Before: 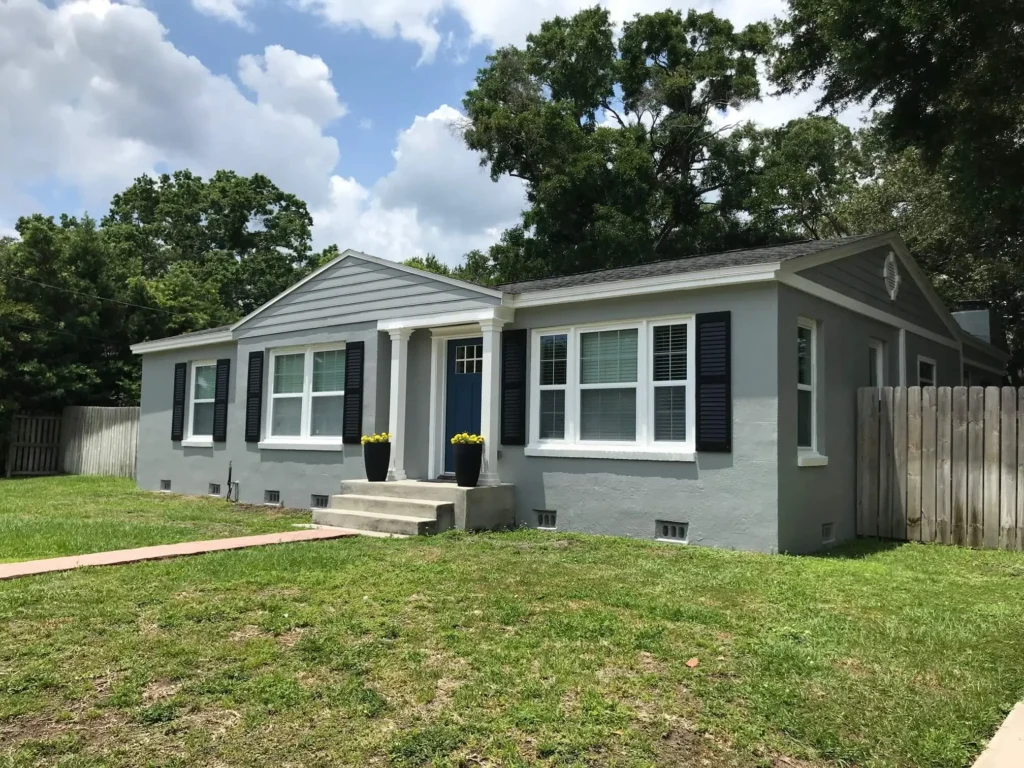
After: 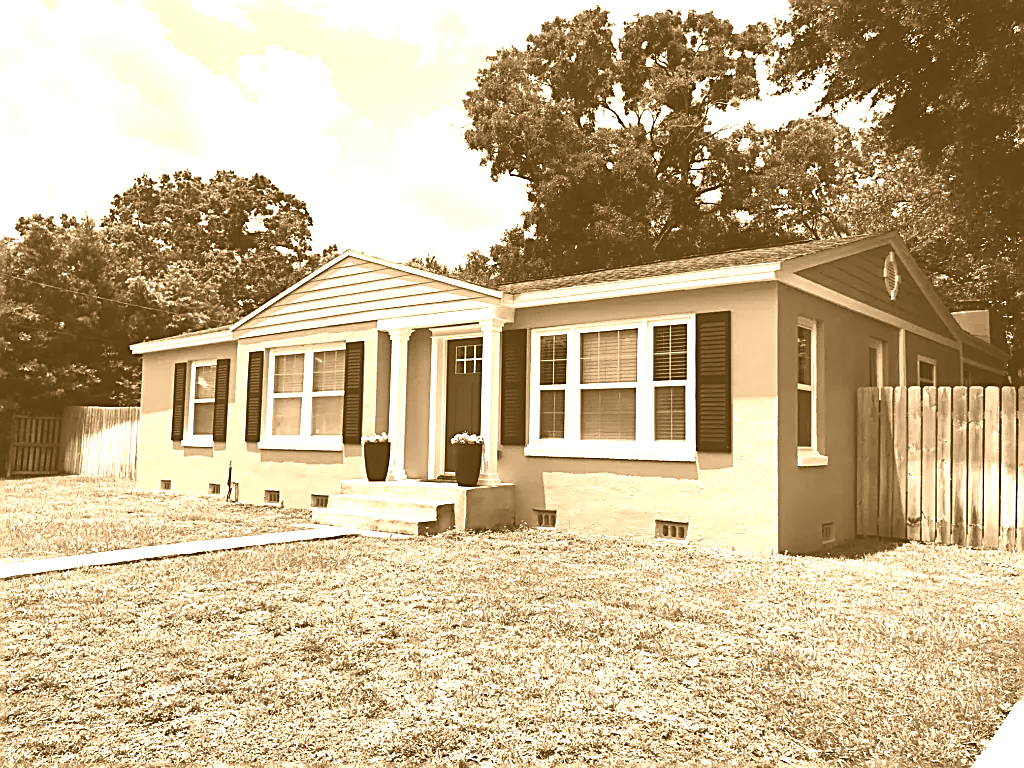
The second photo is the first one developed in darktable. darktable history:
colorize: hue 28.8°, source mix 100%
tone equalizer: -8 EV -0.75 EV, -7 EV -0.7 EV, -6 EV -0.6 EV, -5 EV -0.4 EV, -3 EV 0.4 EV, -2 EV 0.6 EV, -1 EV 0.7 EV, +0 EV 0.75 EV, edges refinement/feathering 500, mask exposure compensation -1.57 EV, preserve details no
sharpen: amount 0.901
